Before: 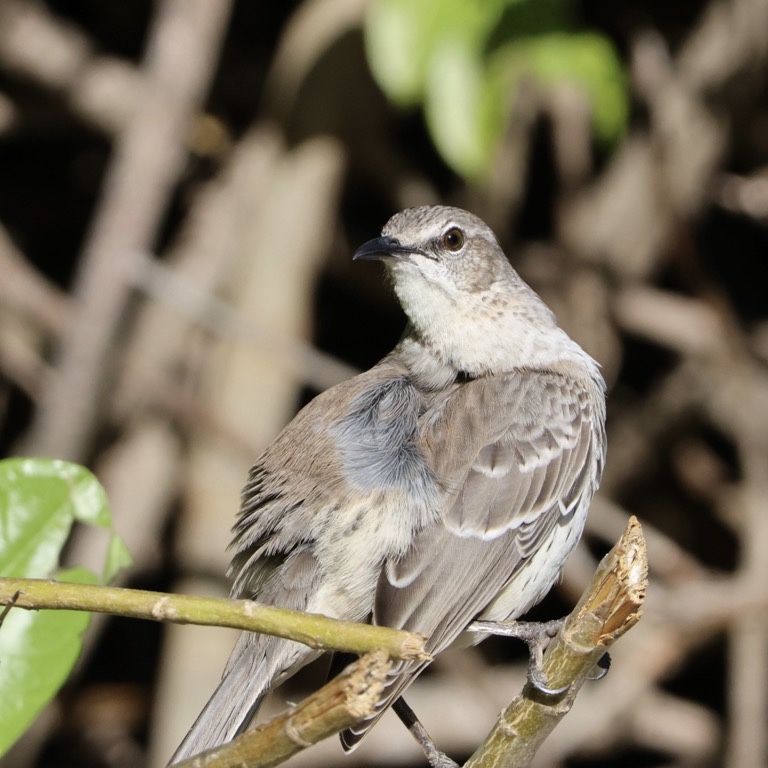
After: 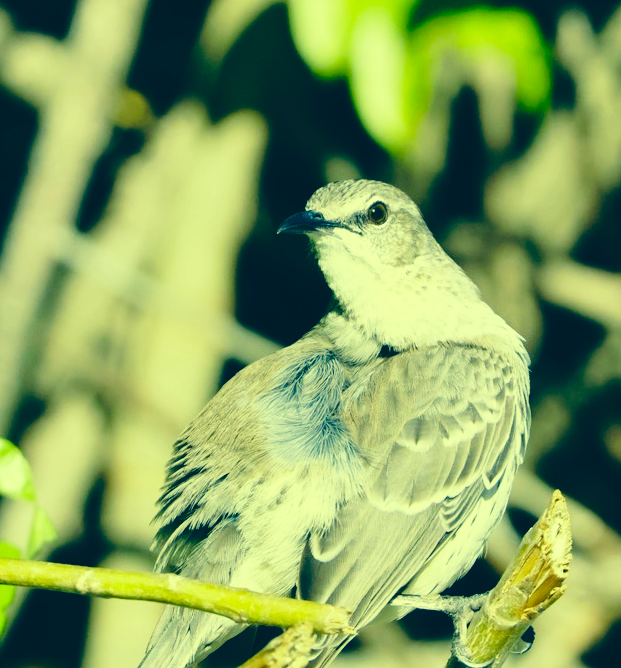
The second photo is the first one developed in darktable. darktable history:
color correction: highlights a* -15.58, highlights b* 40, shadows a* -40, shadows b* -26.18
crop: left 9.929%, top 3.475%, right 9.188%, bottom 9.529%
base curve: curves: ch0 [(0, 0) (0.028, 0.03) (0.121, 0.232) (0.46, 0.748) (0.859, 0.968) (1, 1)], preserve colors none
